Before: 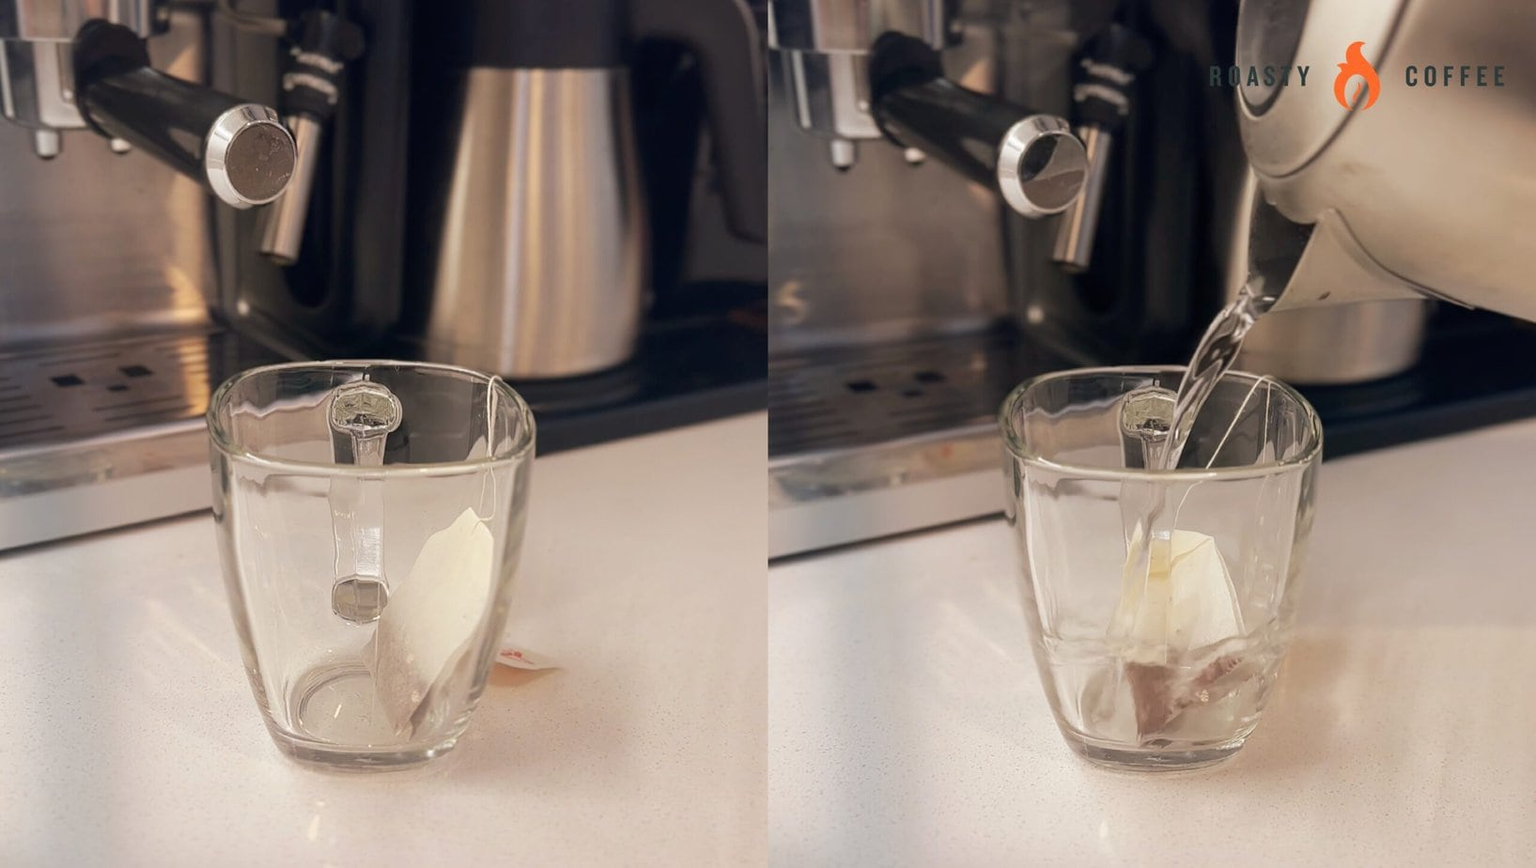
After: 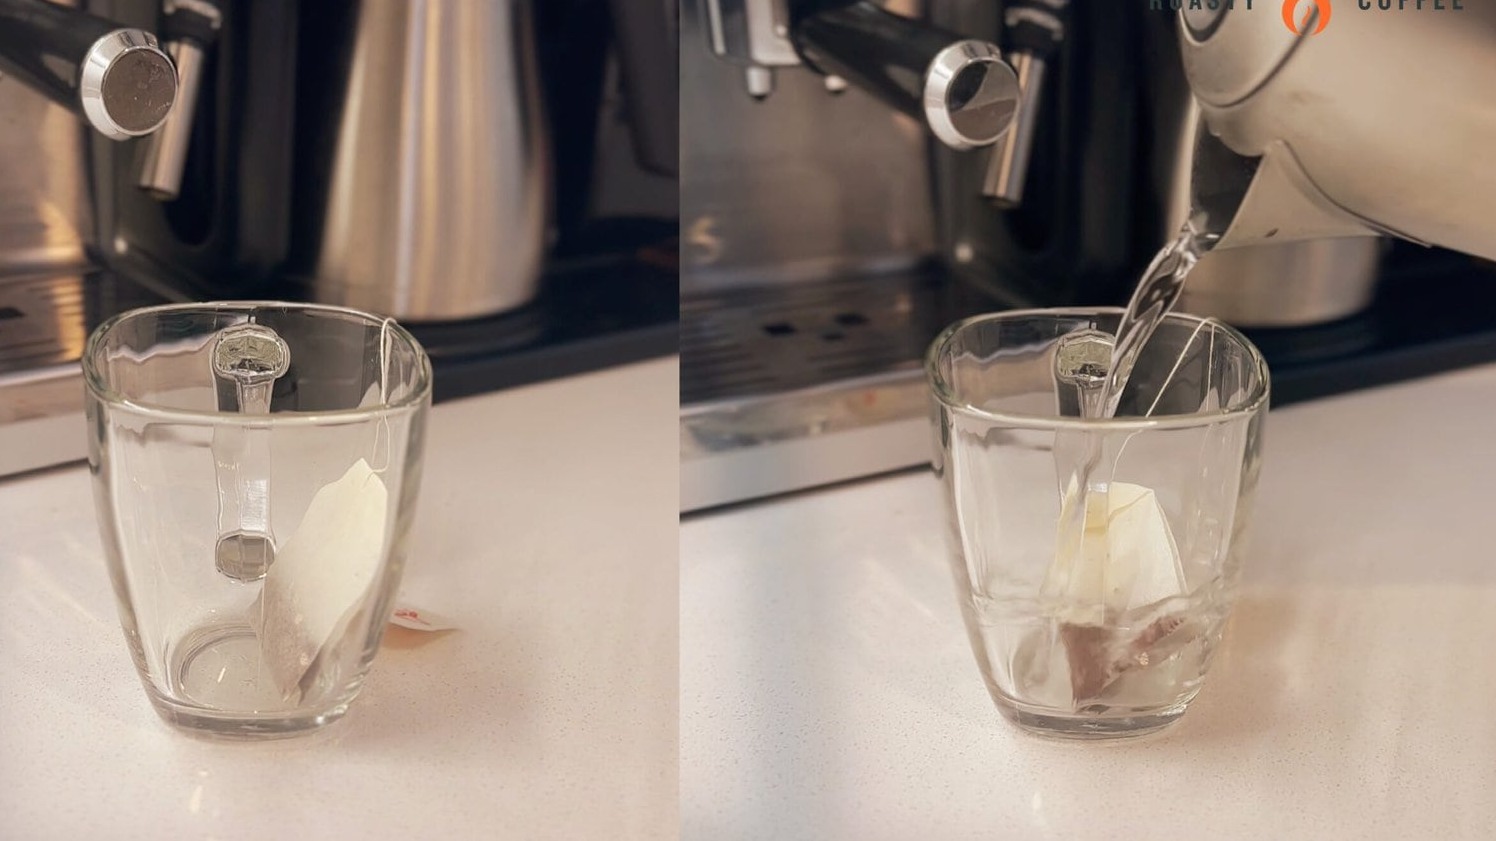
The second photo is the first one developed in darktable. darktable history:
crop and rotate: left 8.477%, top 8.886%
